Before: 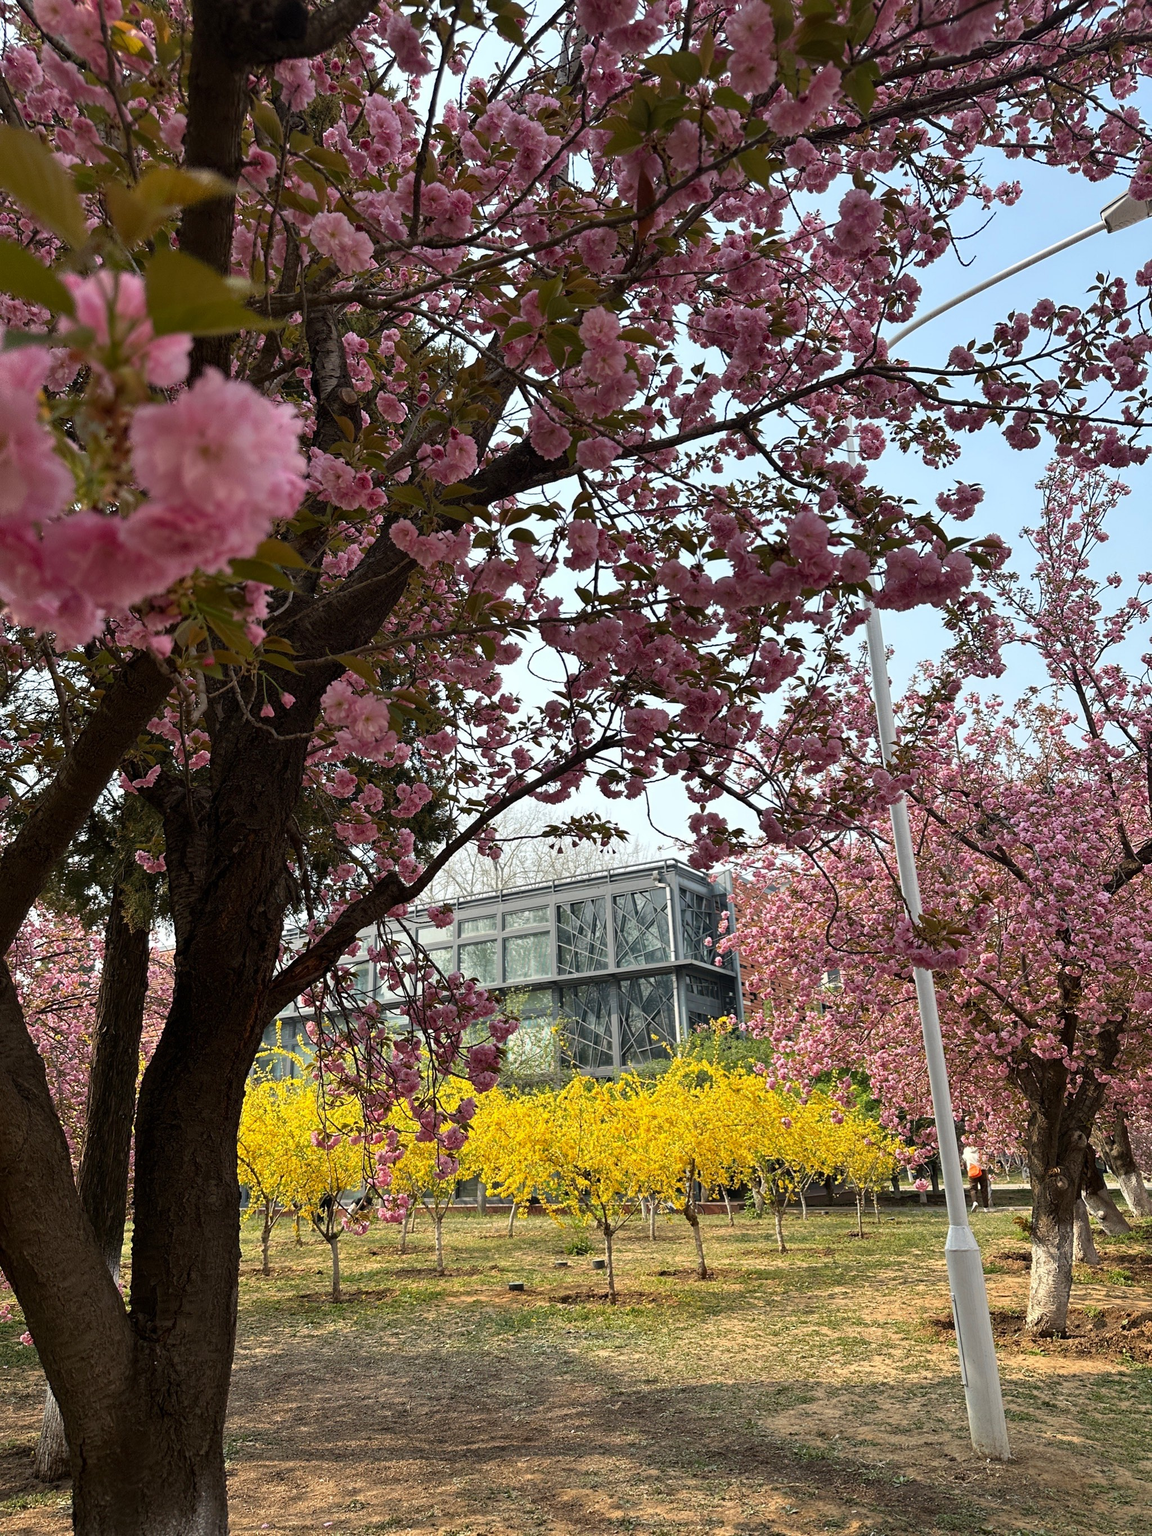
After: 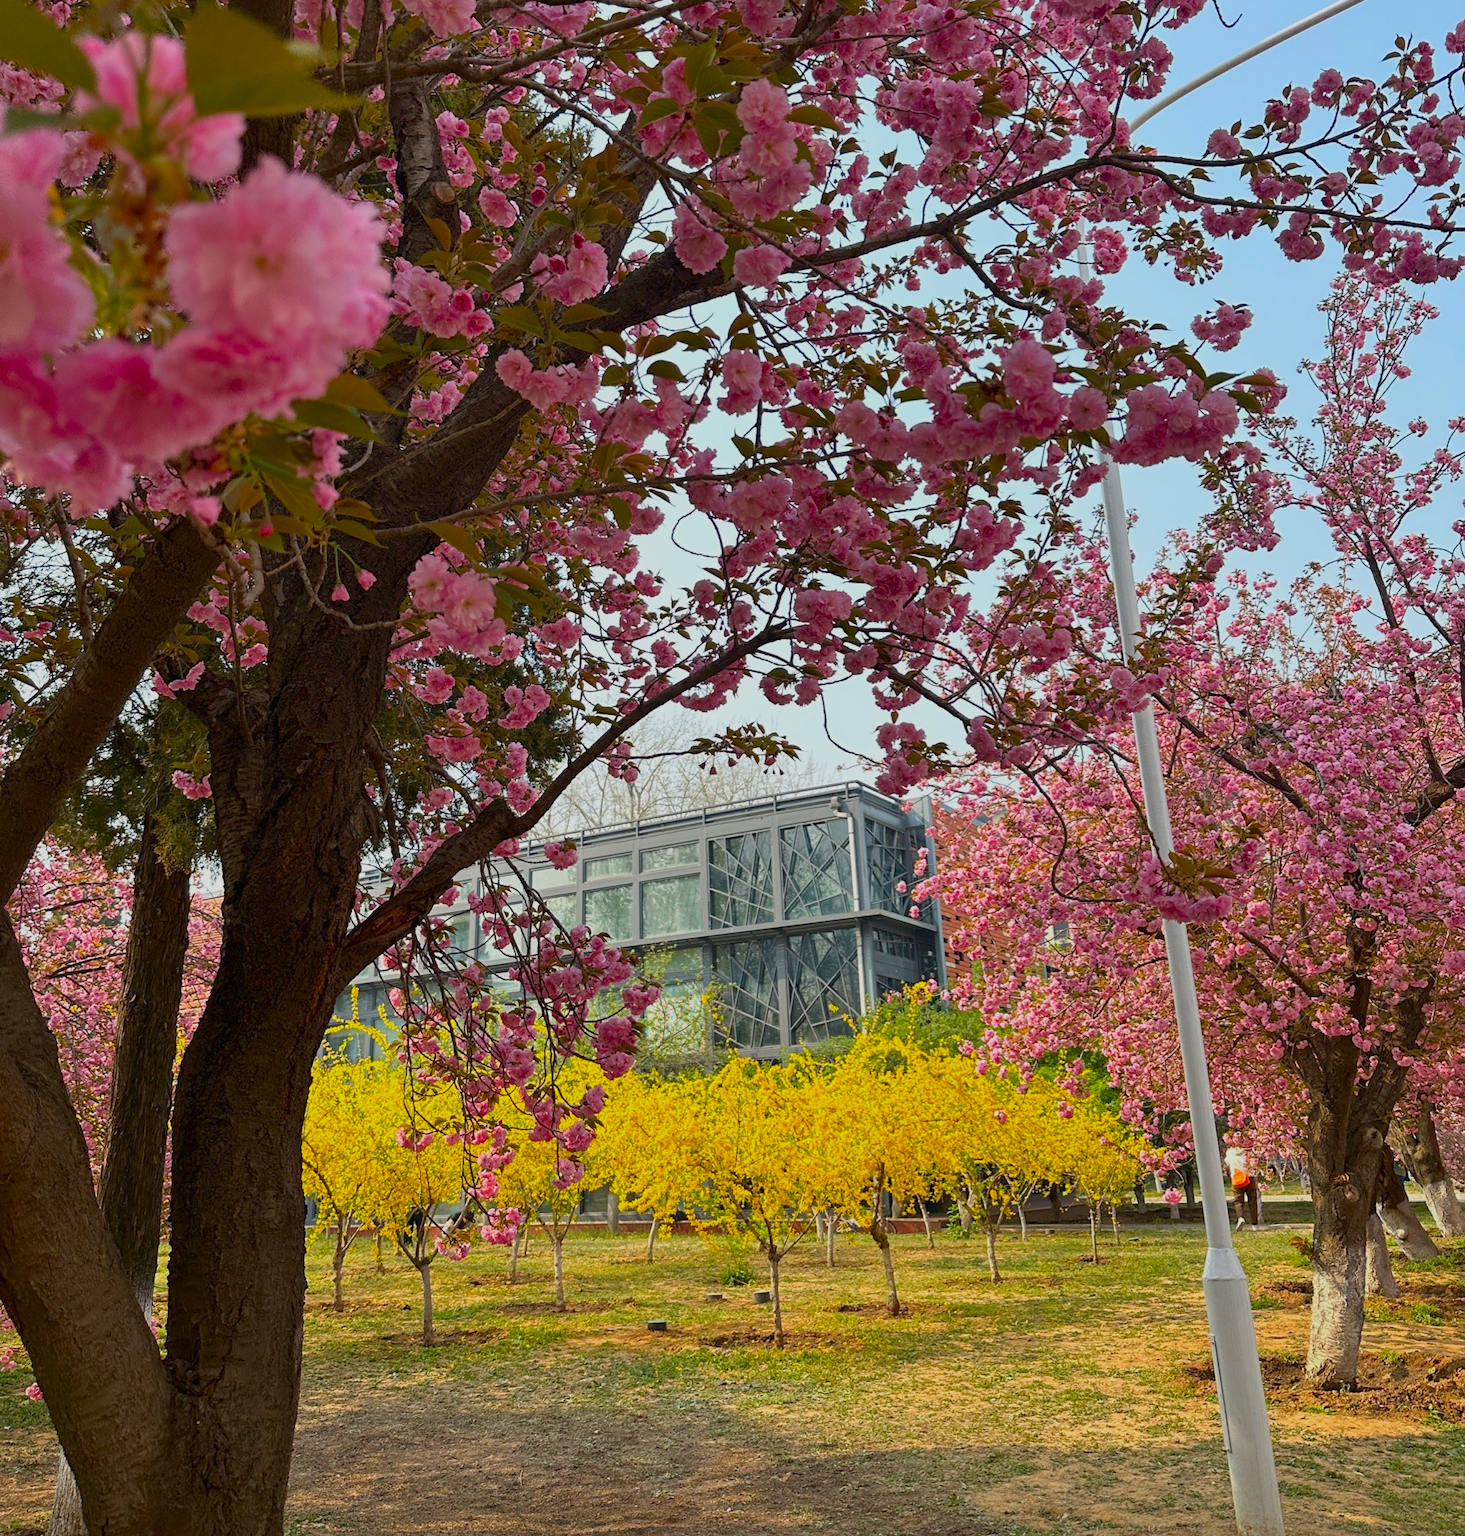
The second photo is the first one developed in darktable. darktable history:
color balance rgb: white fulcrum 0.064 EV, perceptual saturation grading › global saturation 25.422%, contrast -20.343%
contrast brightness saturation: contrast 0.04, saturation 0.154
crop and rotate: top 15.948%, bottom 5.43%
